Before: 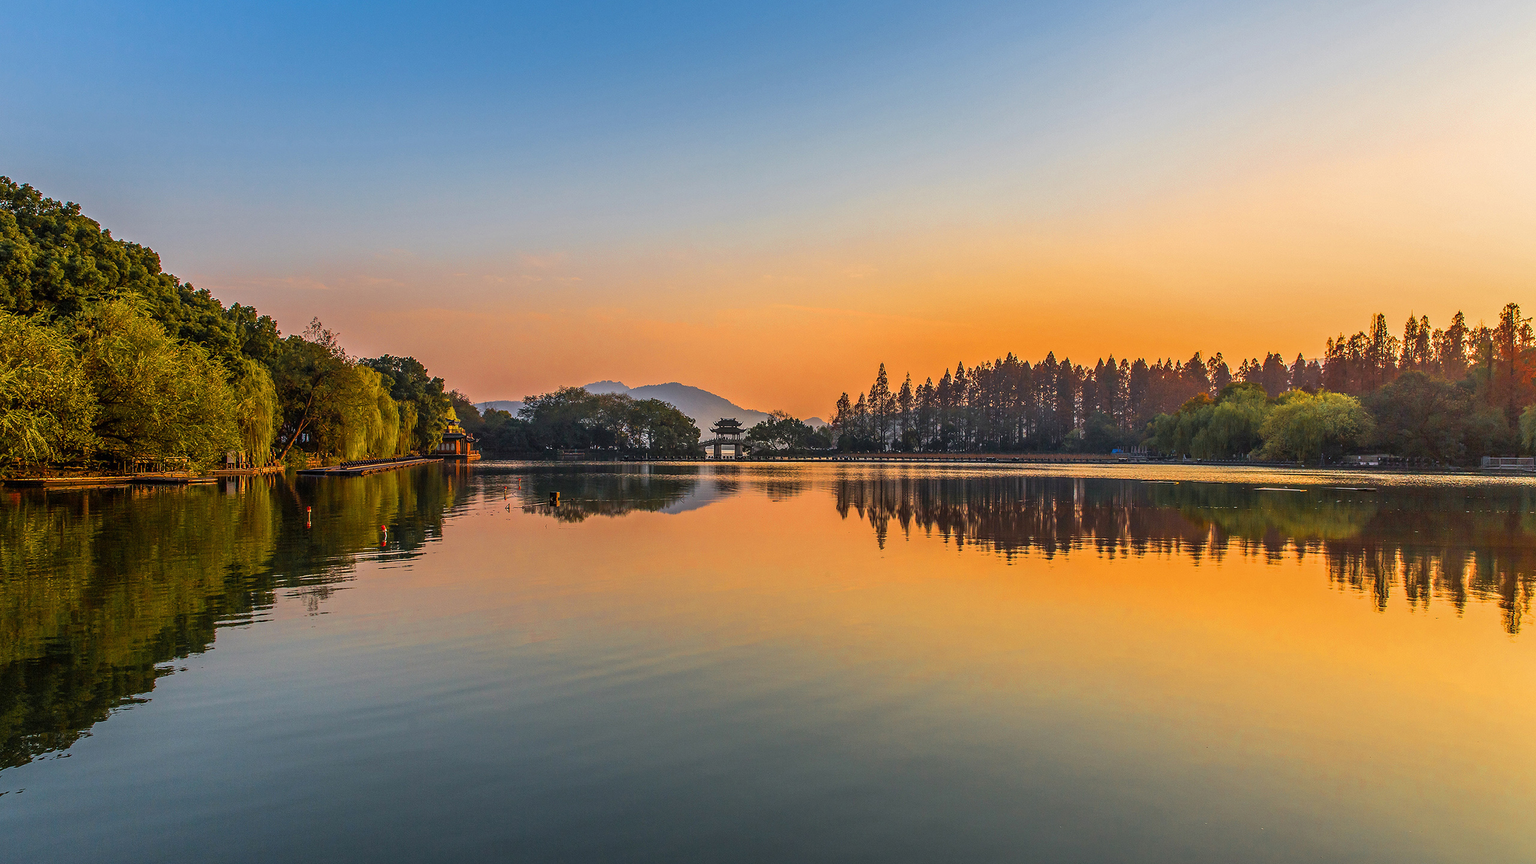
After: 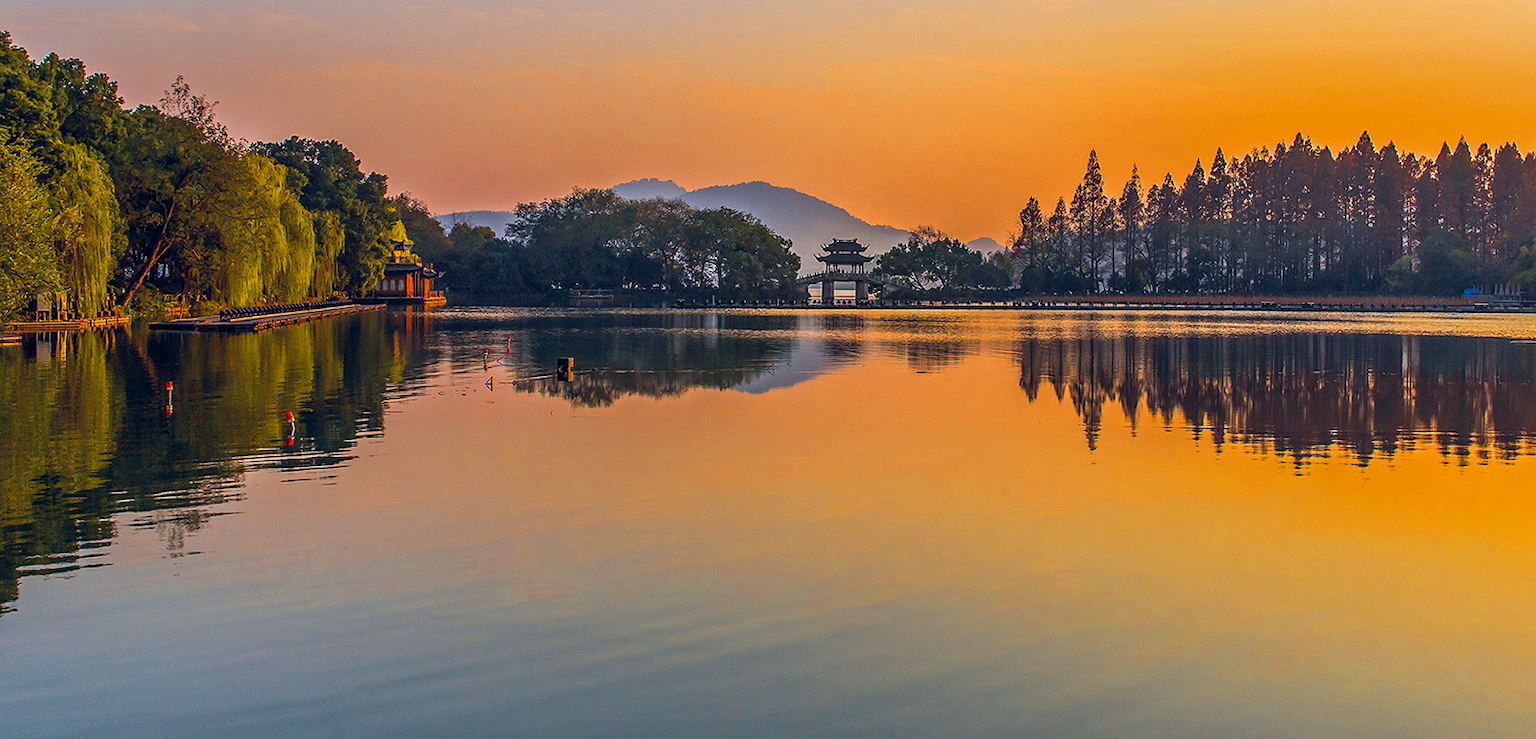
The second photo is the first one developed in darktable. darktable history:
crop: left 13.312%, top 31.28%, right 24.627%, bottom 15.582%
white balance: red 0.967, blue 1.049
color balance rgb: shadows lift › hue 87.51°, highlights gain › chroma 0.68%, highlights gain › hue 55.1°, global offset › chroma 0.13%, global offset › hue 253.66°, linear chroma grading › global chroma 0.5%, perceptual saturation grading › global saturation 16.38%
